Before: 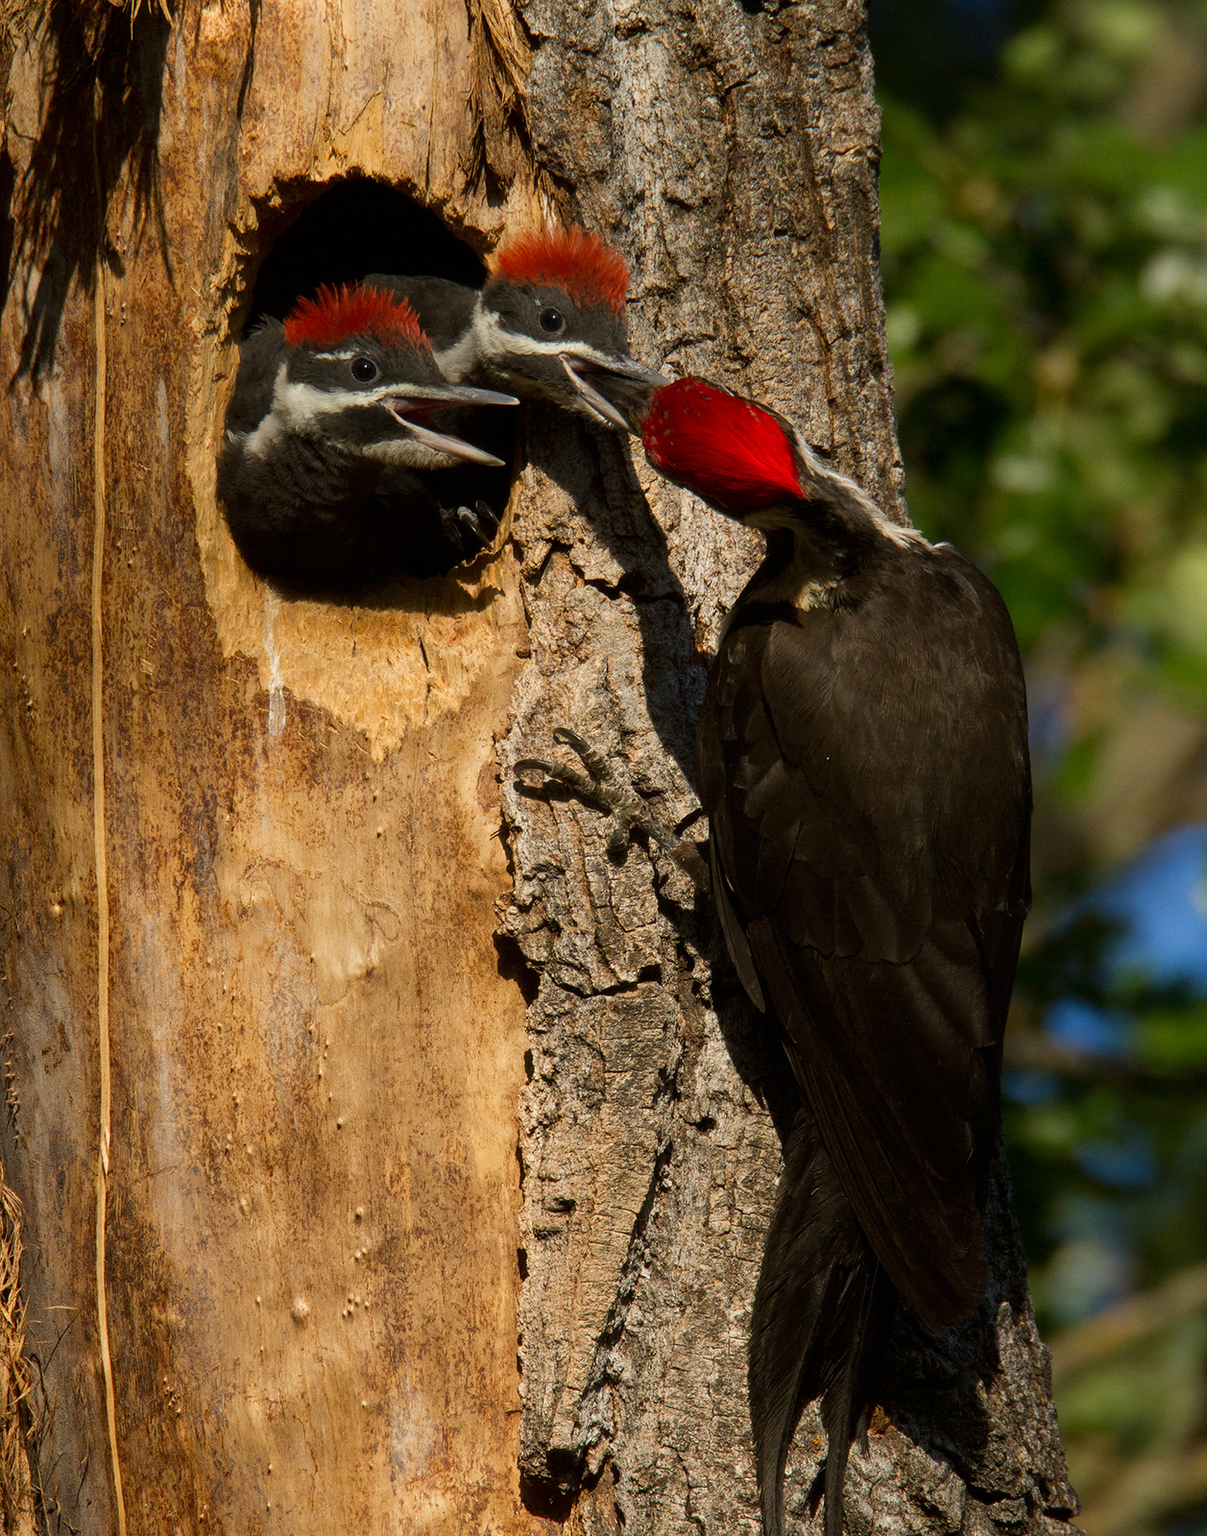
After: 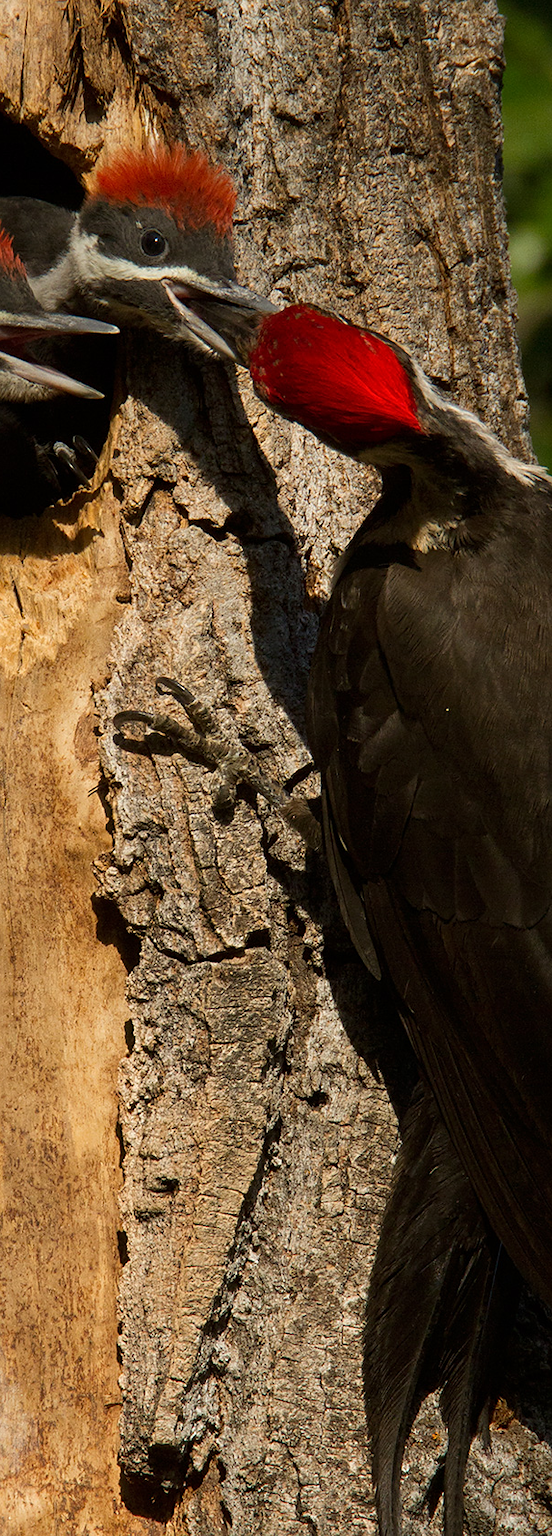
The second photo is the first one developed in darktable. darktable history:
crop: left 33.776%, top 5.95%, right 23.116%
sharpen: amount 0.205
